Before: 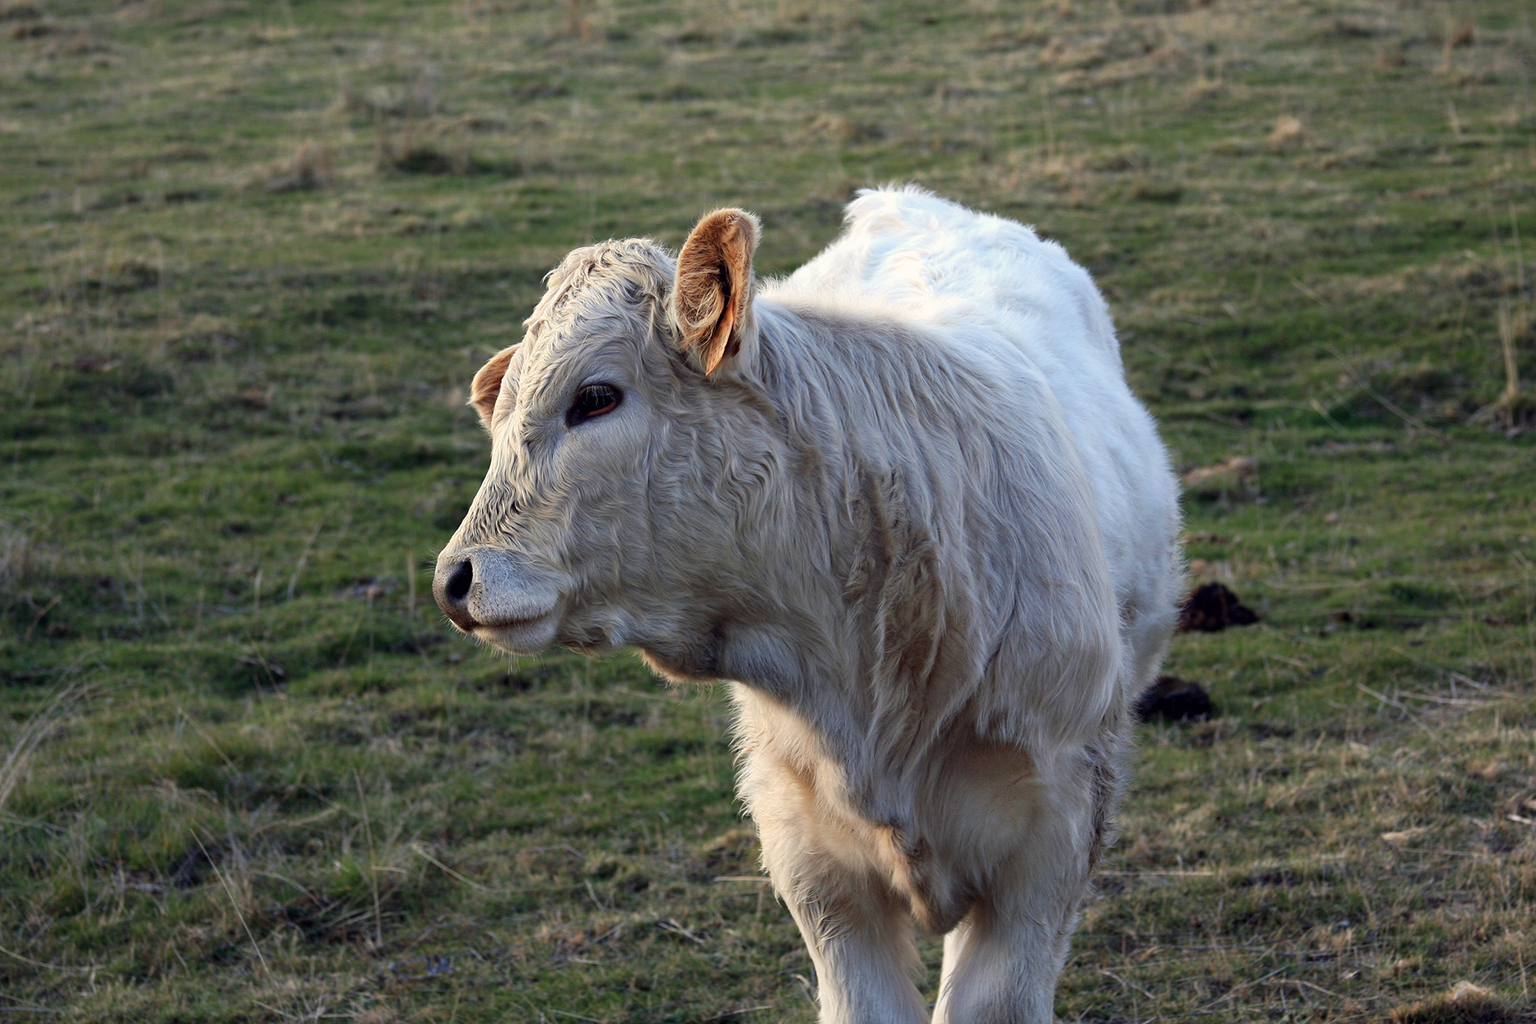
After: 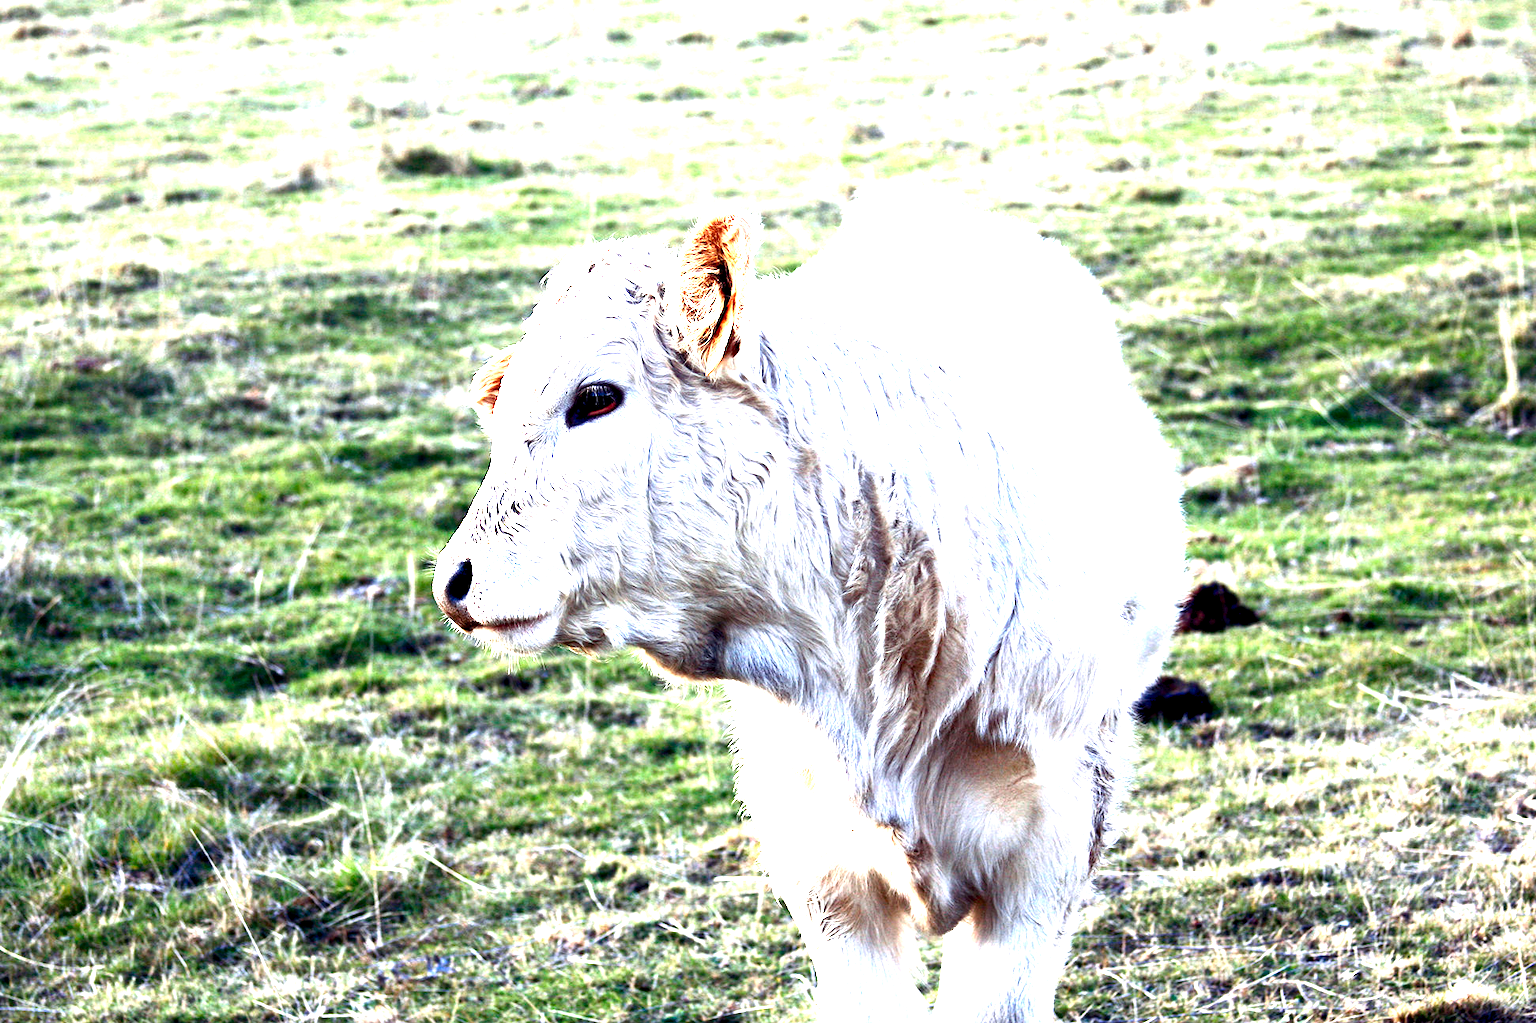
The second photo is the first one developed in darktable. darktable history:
exposure: black level correction 0.001, exposure 1 EV, compensate highlight preservation false
contrast brightness saturation: contrast 0.22
levels: levels [0, 0.281, 0.562]
white balance: red 0.984, blue 1.059
crop: bottom 0.071%
